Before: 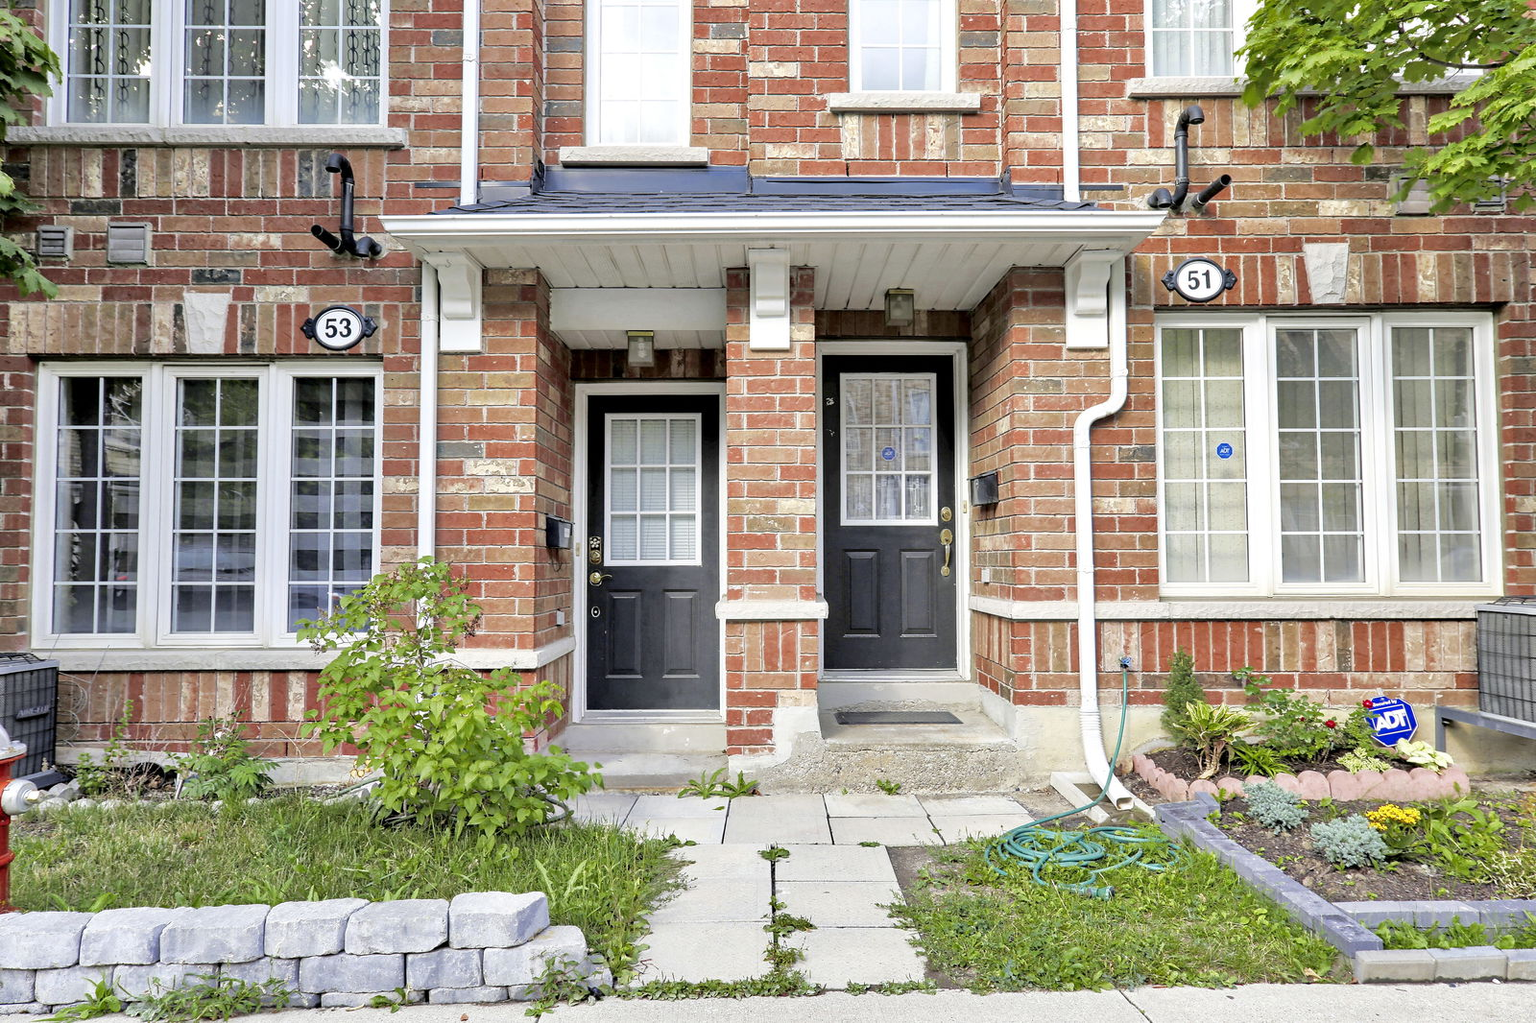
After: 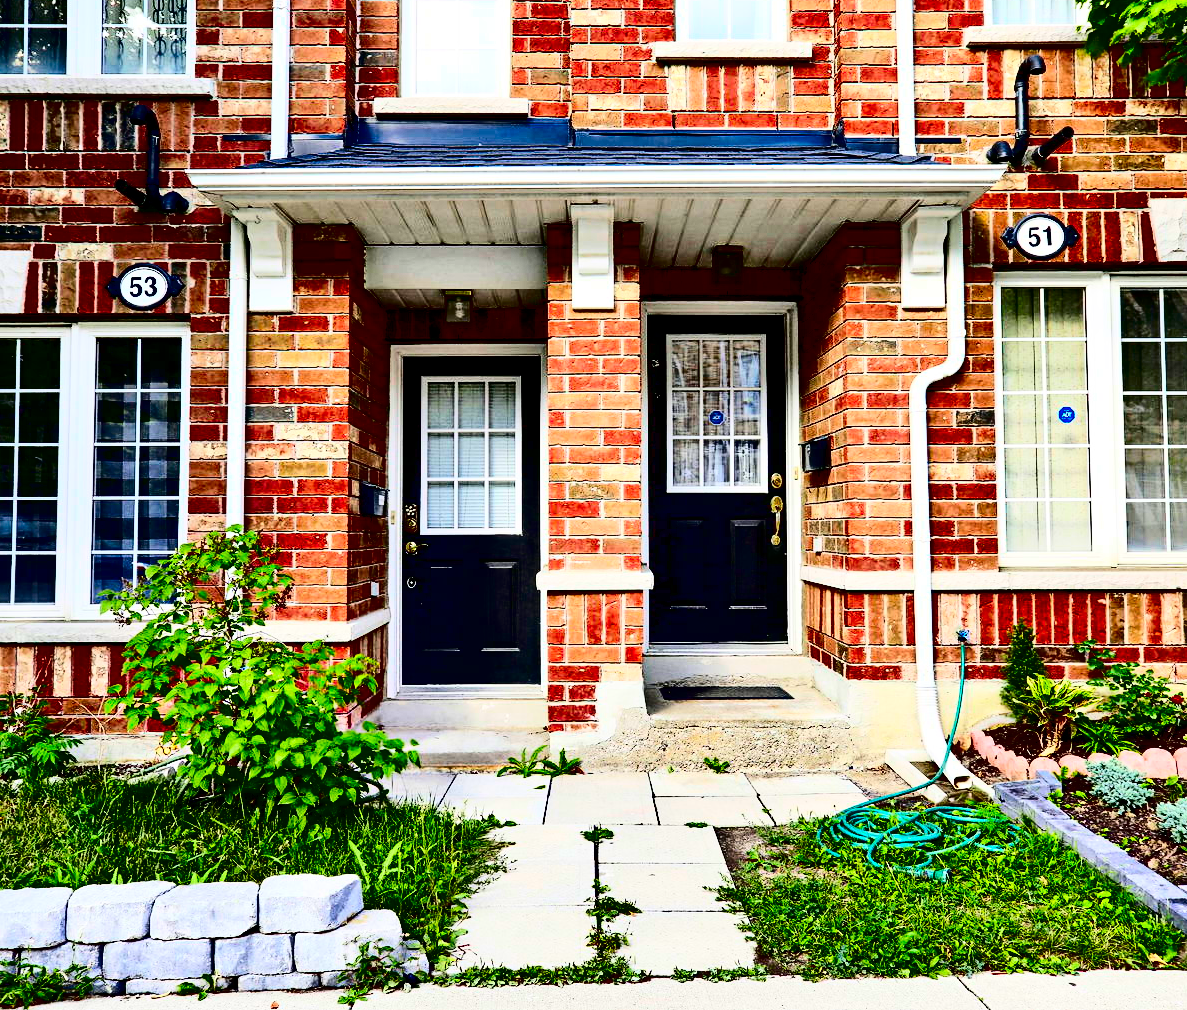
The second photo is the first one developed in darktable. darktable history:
contrast brightness saturation: contrast 0.77, brightness -1, saturation 1
crop and rotate: left 13.15%, top 5.251%, right 12.609%
